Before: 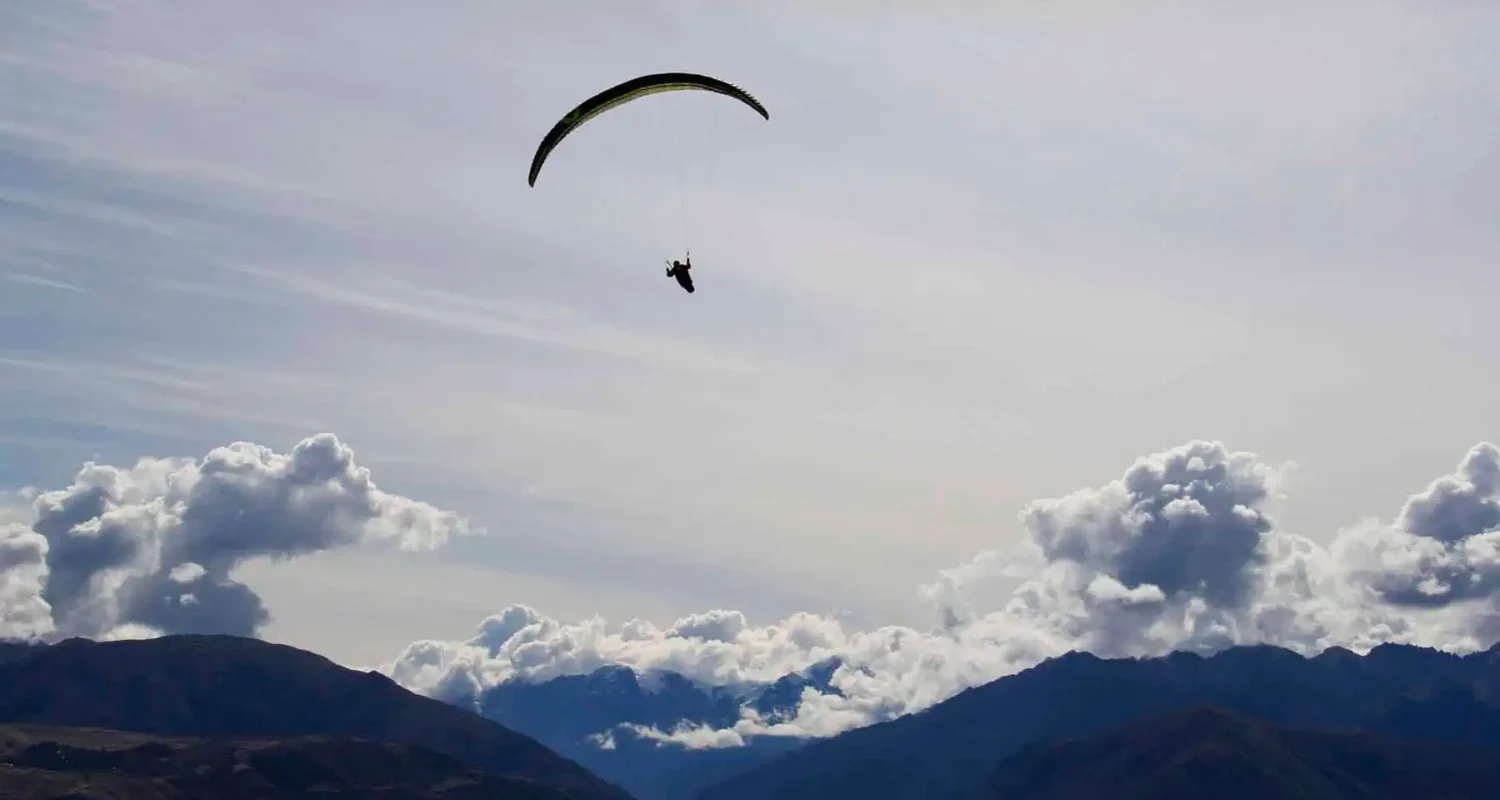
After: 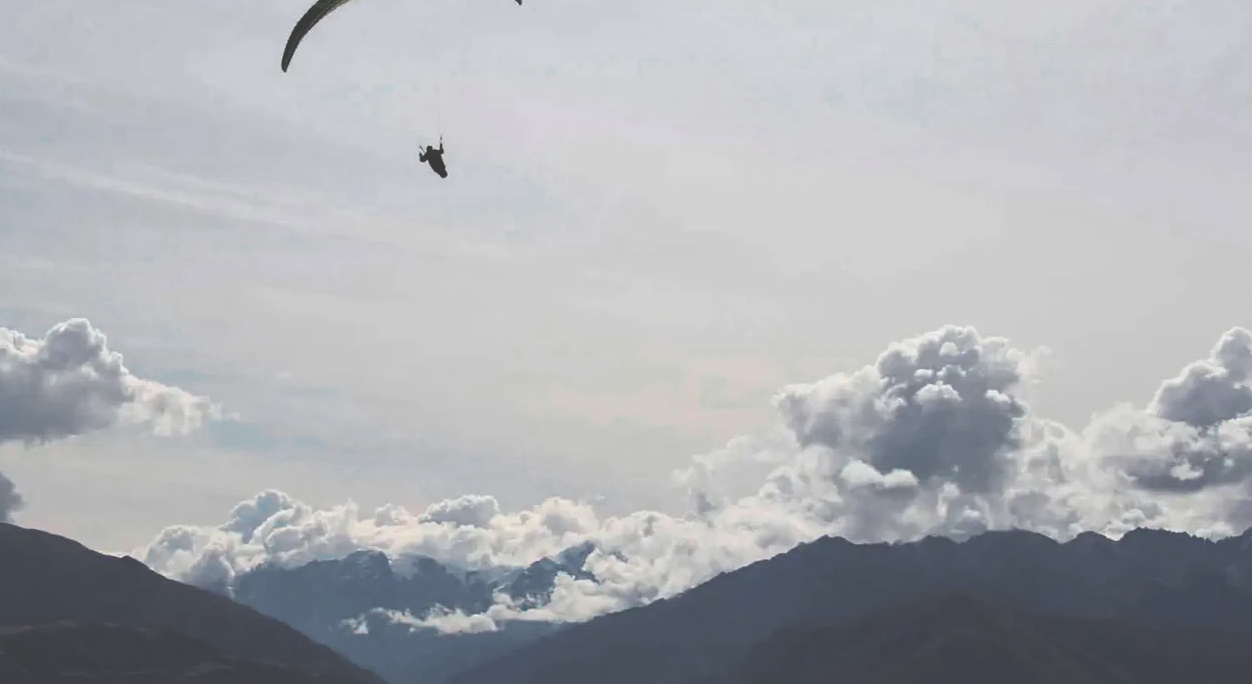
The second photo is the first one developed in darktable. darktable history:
exposure: black level correction -0.039, exposure 0.06 EV, compensate highlight preservation false
crop: left 16.476%, top 14.383%
color zones: curves: ch0 [(0, 0.533) (0.126, 0.533) (0.234, 0.533) (0.368, 0.357) (0.5, 0.5) (0.625, 0.5) (0.74, 0.637) (0.875, 0.5)]; ch1 [(0.004, 0.708) (0.129, 0.662) (0.25, 0.5) (0.375, 0.331) (0.496, 0.396) (0.625, 0.649) (0.739, 0.26) (0.875, 0.5) (1, 0.478)]; ch2 [(0, 0.409) (0.132, 0.403) (0.236, 0.558) (0.379, 0.448) (0.5, 0.5) (0.625, 0.5) (0.691, 0.39) (0.875, 0.5)]
